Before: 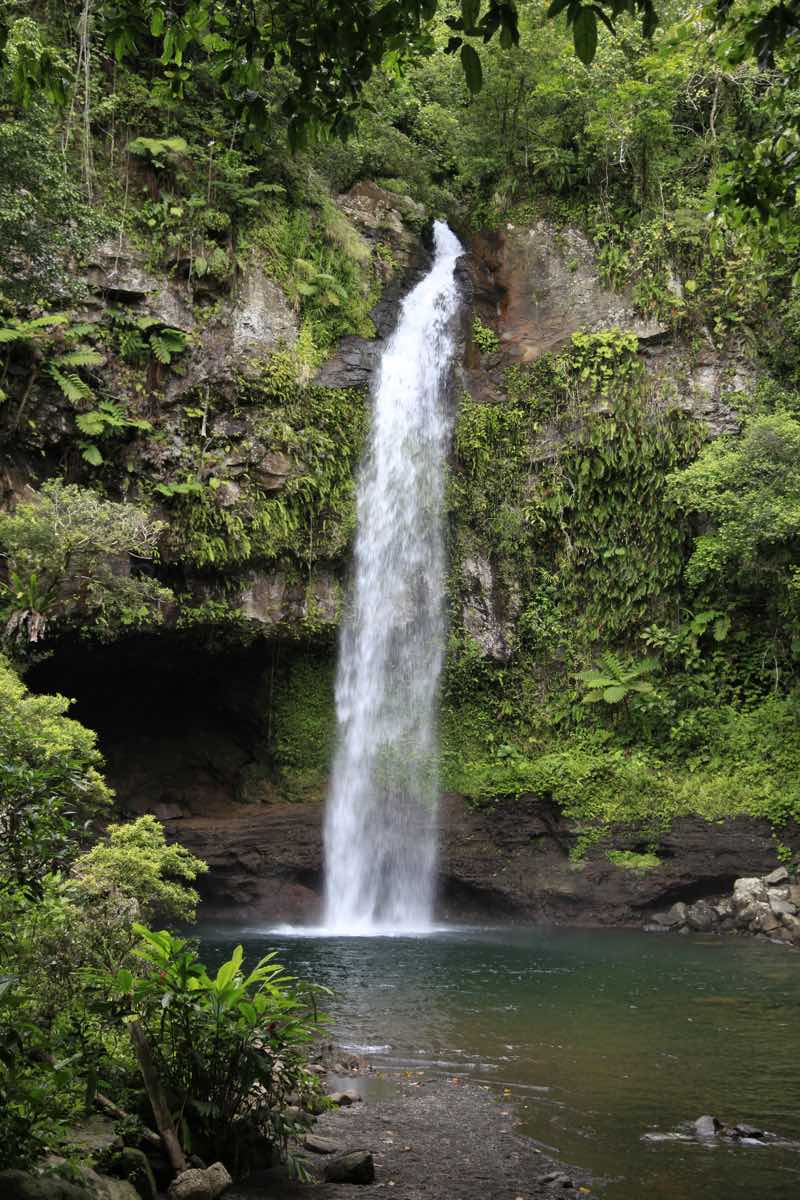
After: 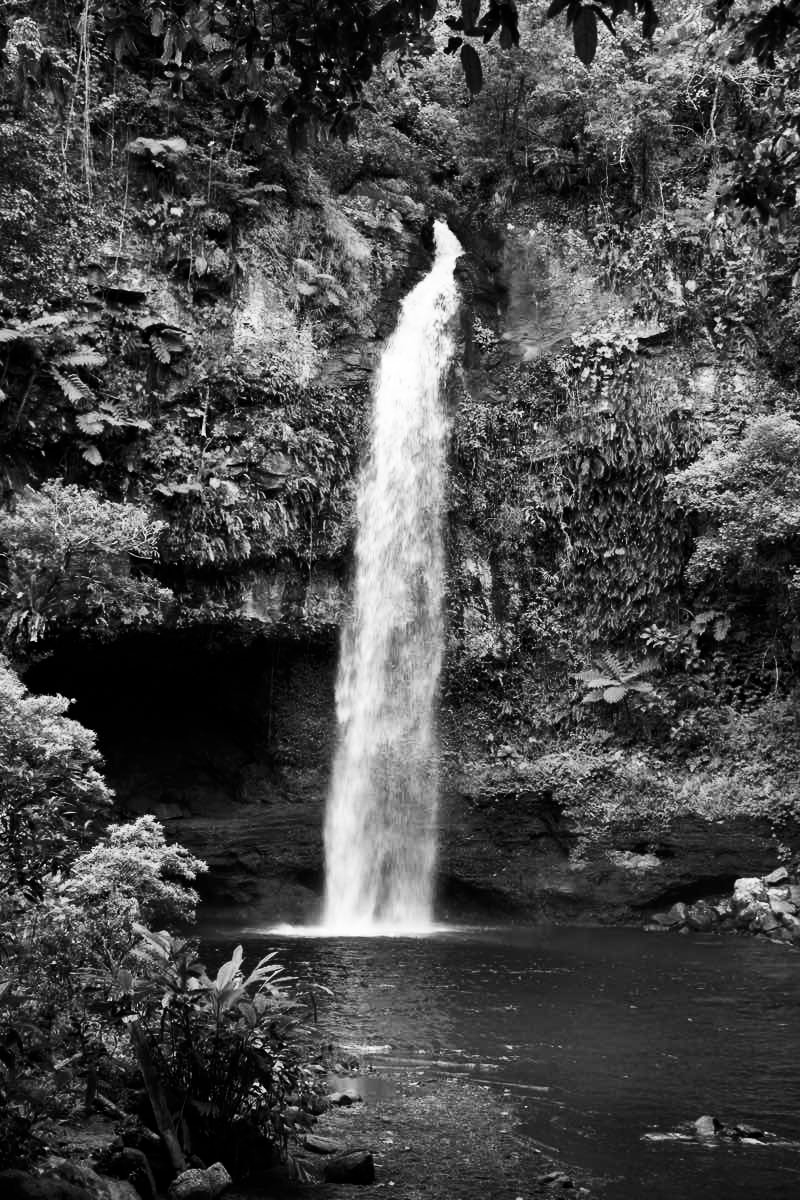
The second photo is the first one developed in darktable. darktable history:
contrast brightness saturation: contrast 0.28
monochrome: on, module defaults
color balance rgb: linear chroma grading › global chroma 1.5%, linear chroma grading › mid-tones -1%, perceptual saturation grading › global saturation -3%, perceptual saturation grading › shadows -2%
